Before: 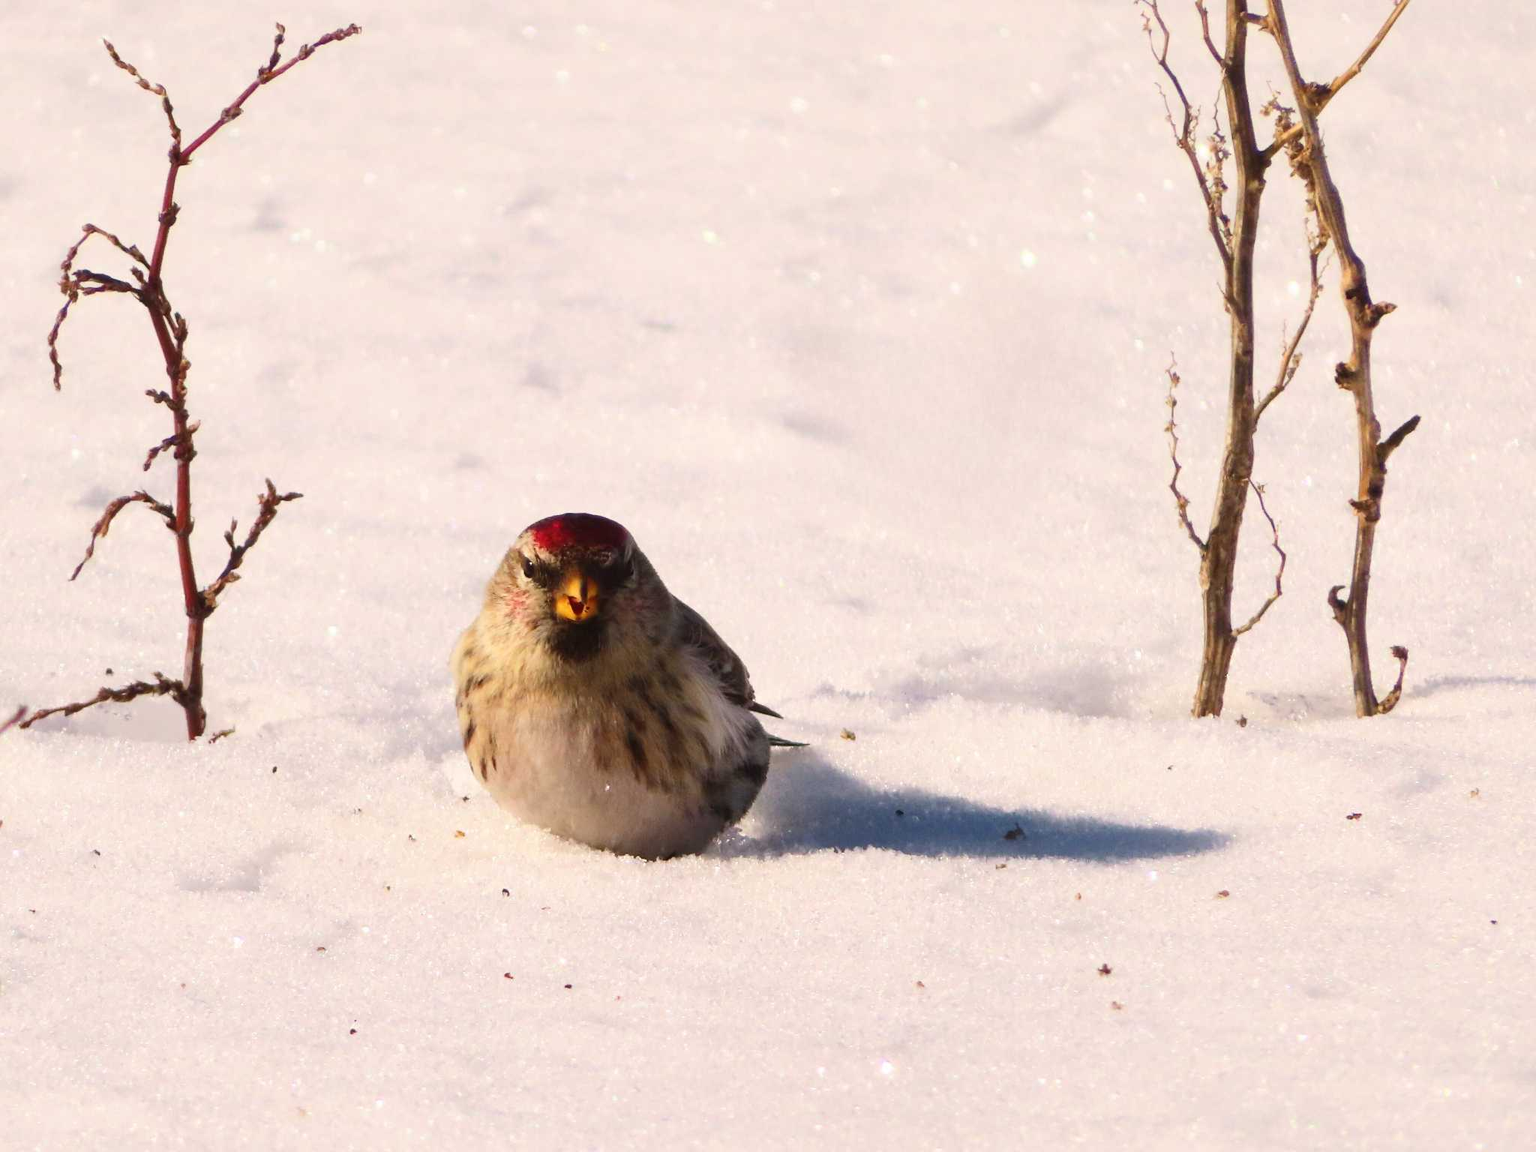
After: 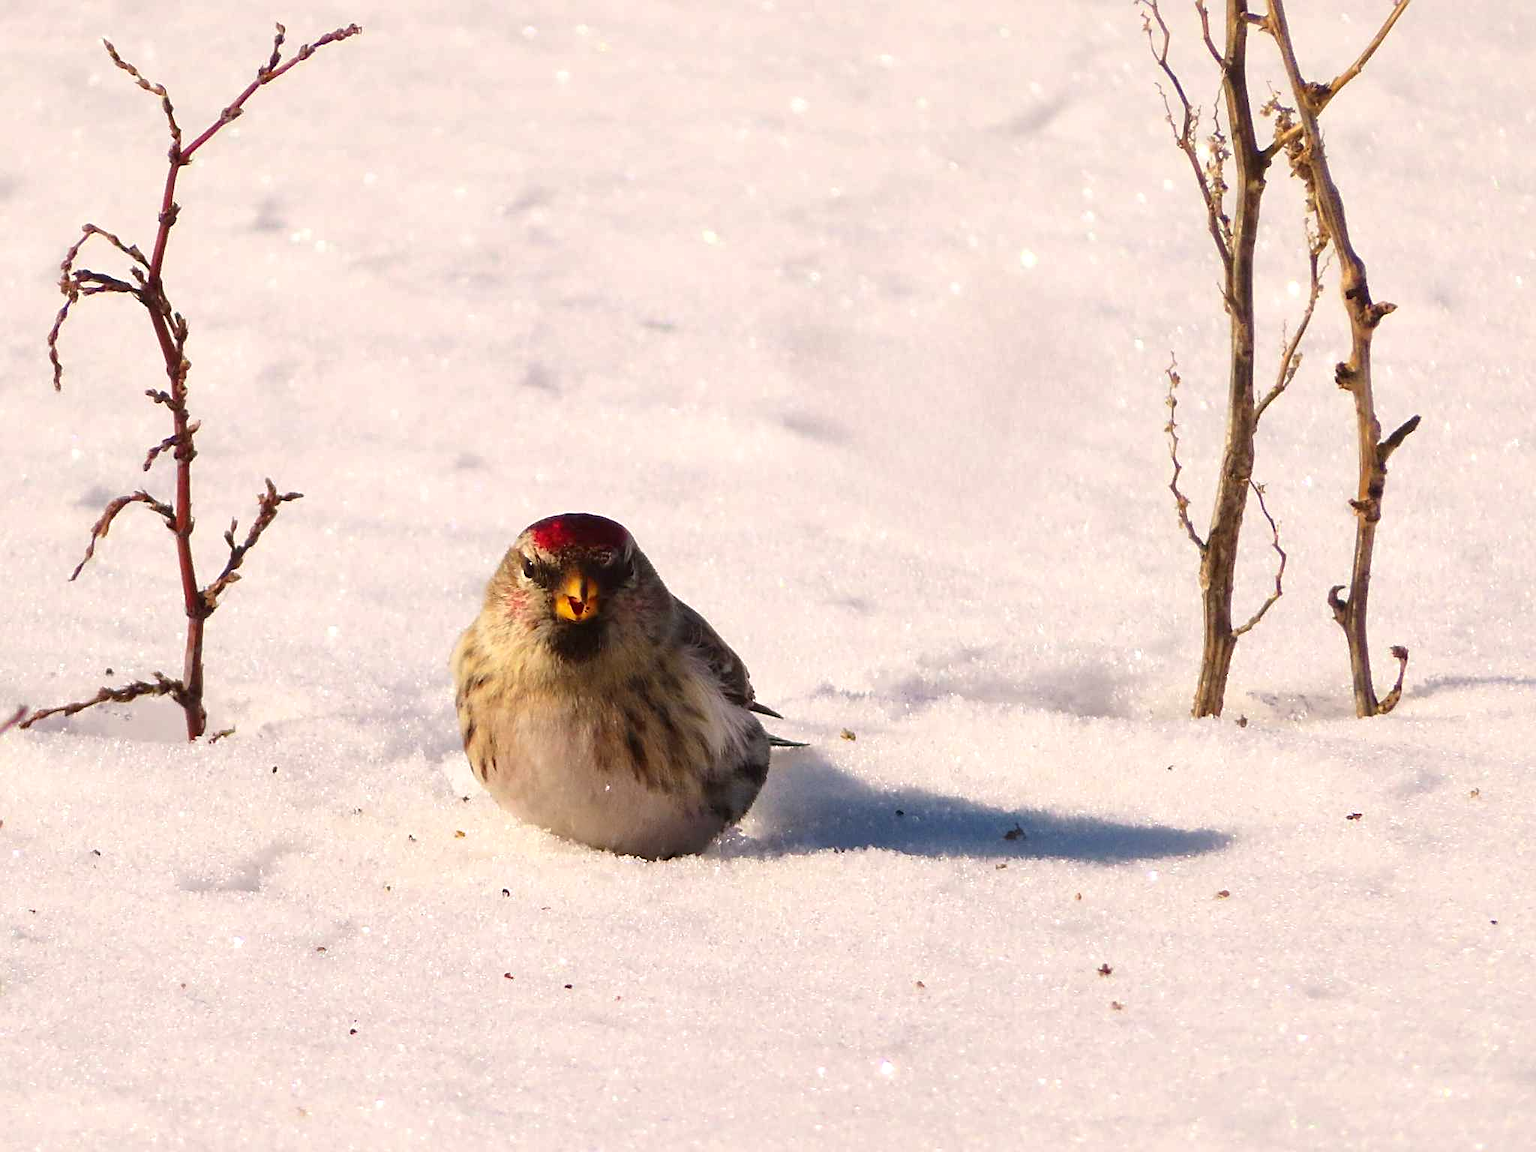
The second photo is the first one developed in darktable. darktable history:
exposure: black level correction 0.001, exposure 0.193 EV, compensate highlight preservation false
shadows and highlights: shadows -20, white point adjustment -2.07, highlights -34.91
sharpen: on, module defaults
